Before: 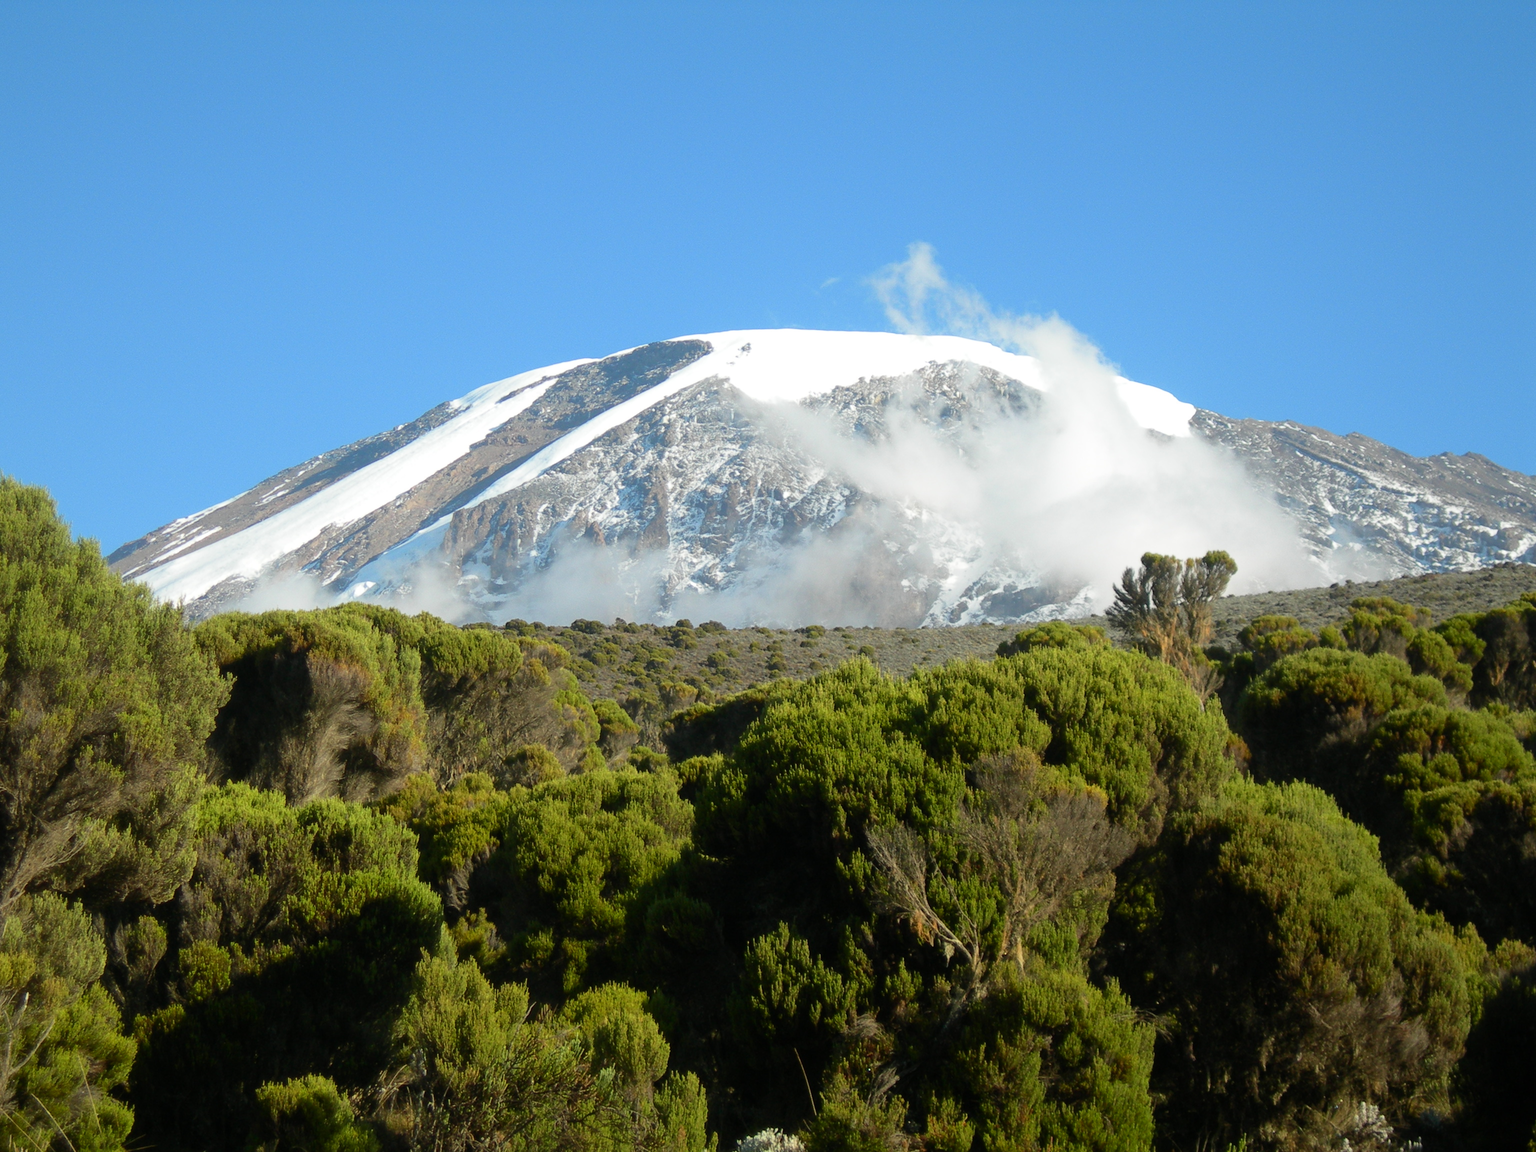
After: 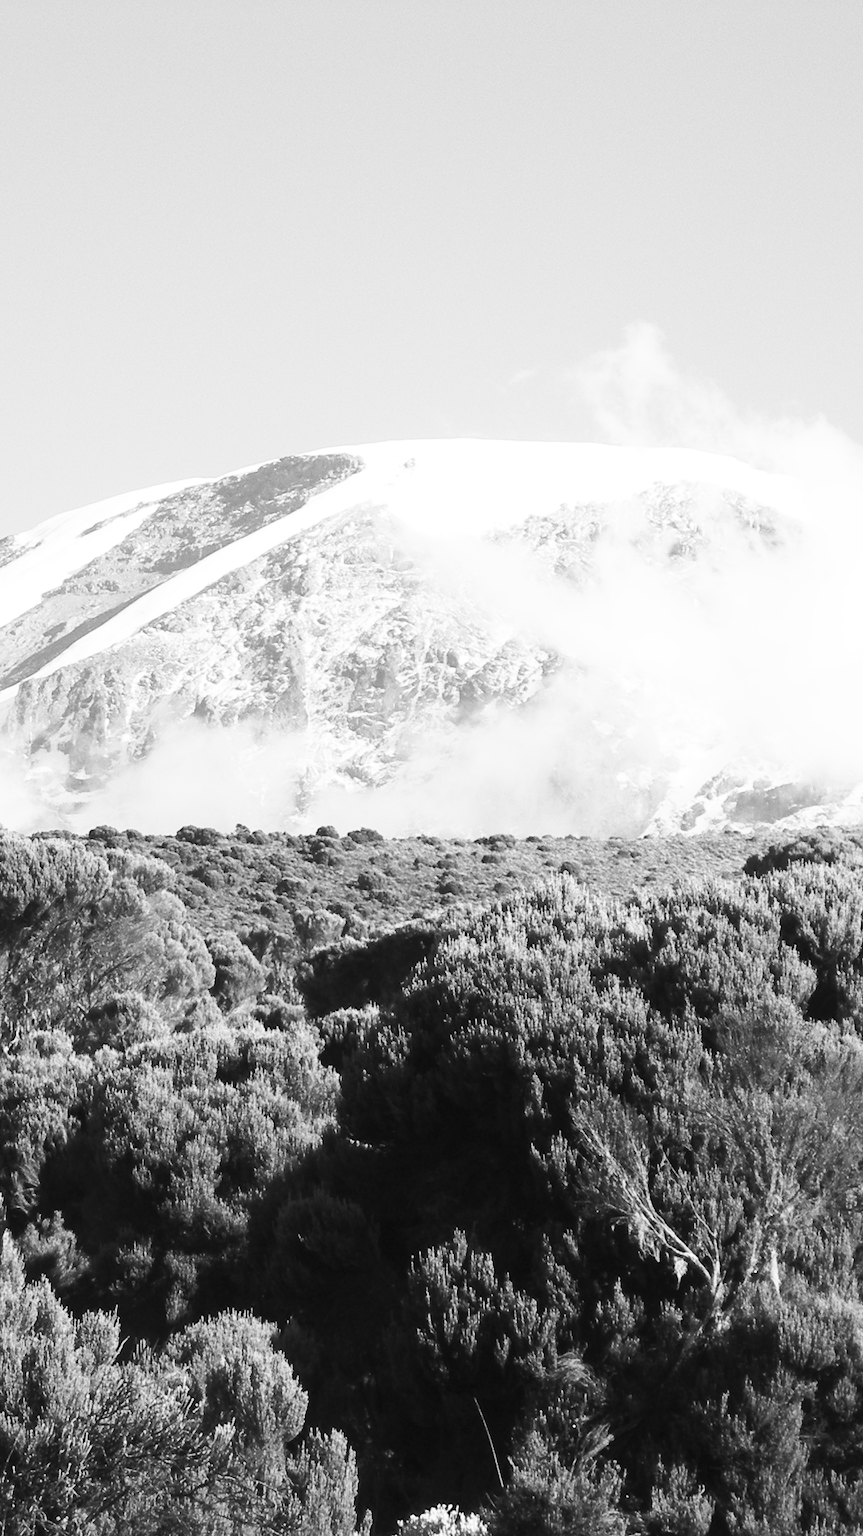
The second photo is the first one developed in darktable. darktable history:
white balance: emerald 1
crop: left 28.583%, right 29.231%
contrast brightness saturation: contrast 0.53, brightness 0.47, saturation -1
